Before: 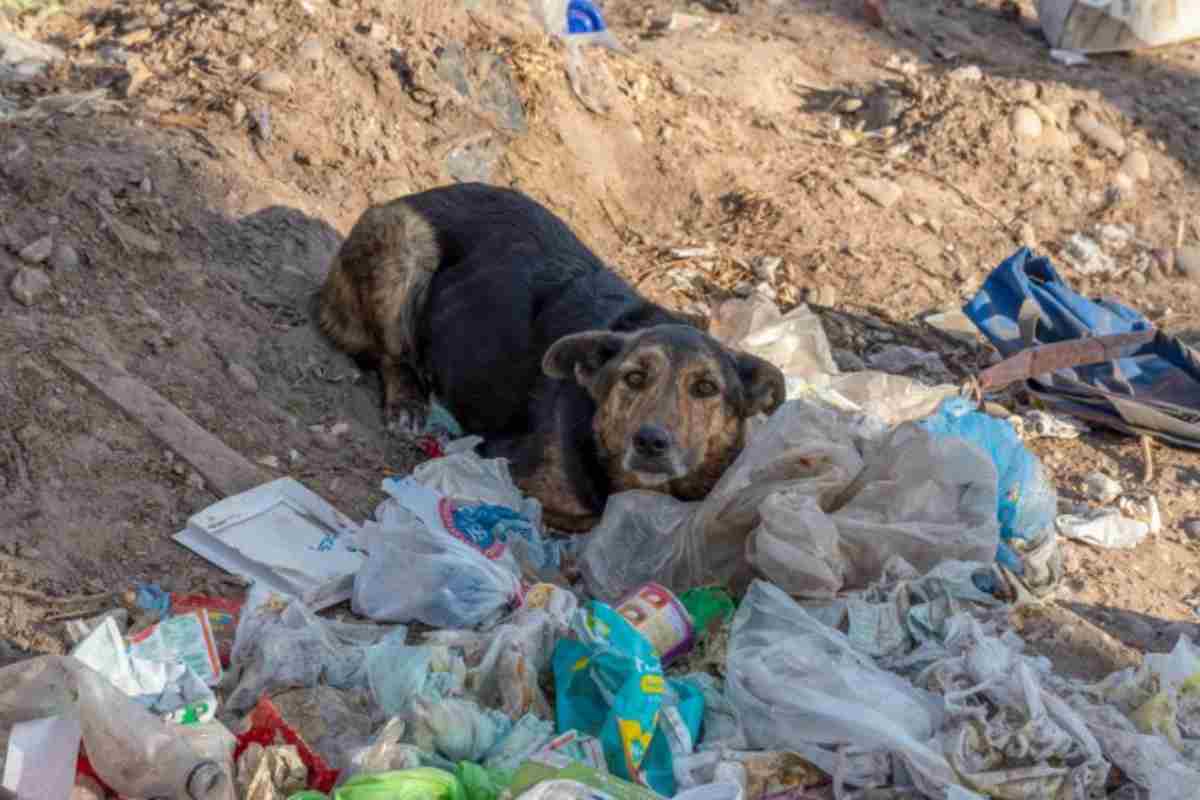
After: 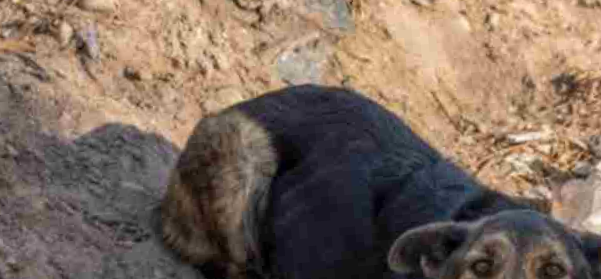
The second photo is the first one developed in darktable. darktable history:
rotate and perspective: rotation -4.57°, crop left 0.054, crop right 0.944, crop top 0.087, crop bottom 0.914
crop: left 10.121%, top 10.631%, right 36.218%, bottom 51.526%
